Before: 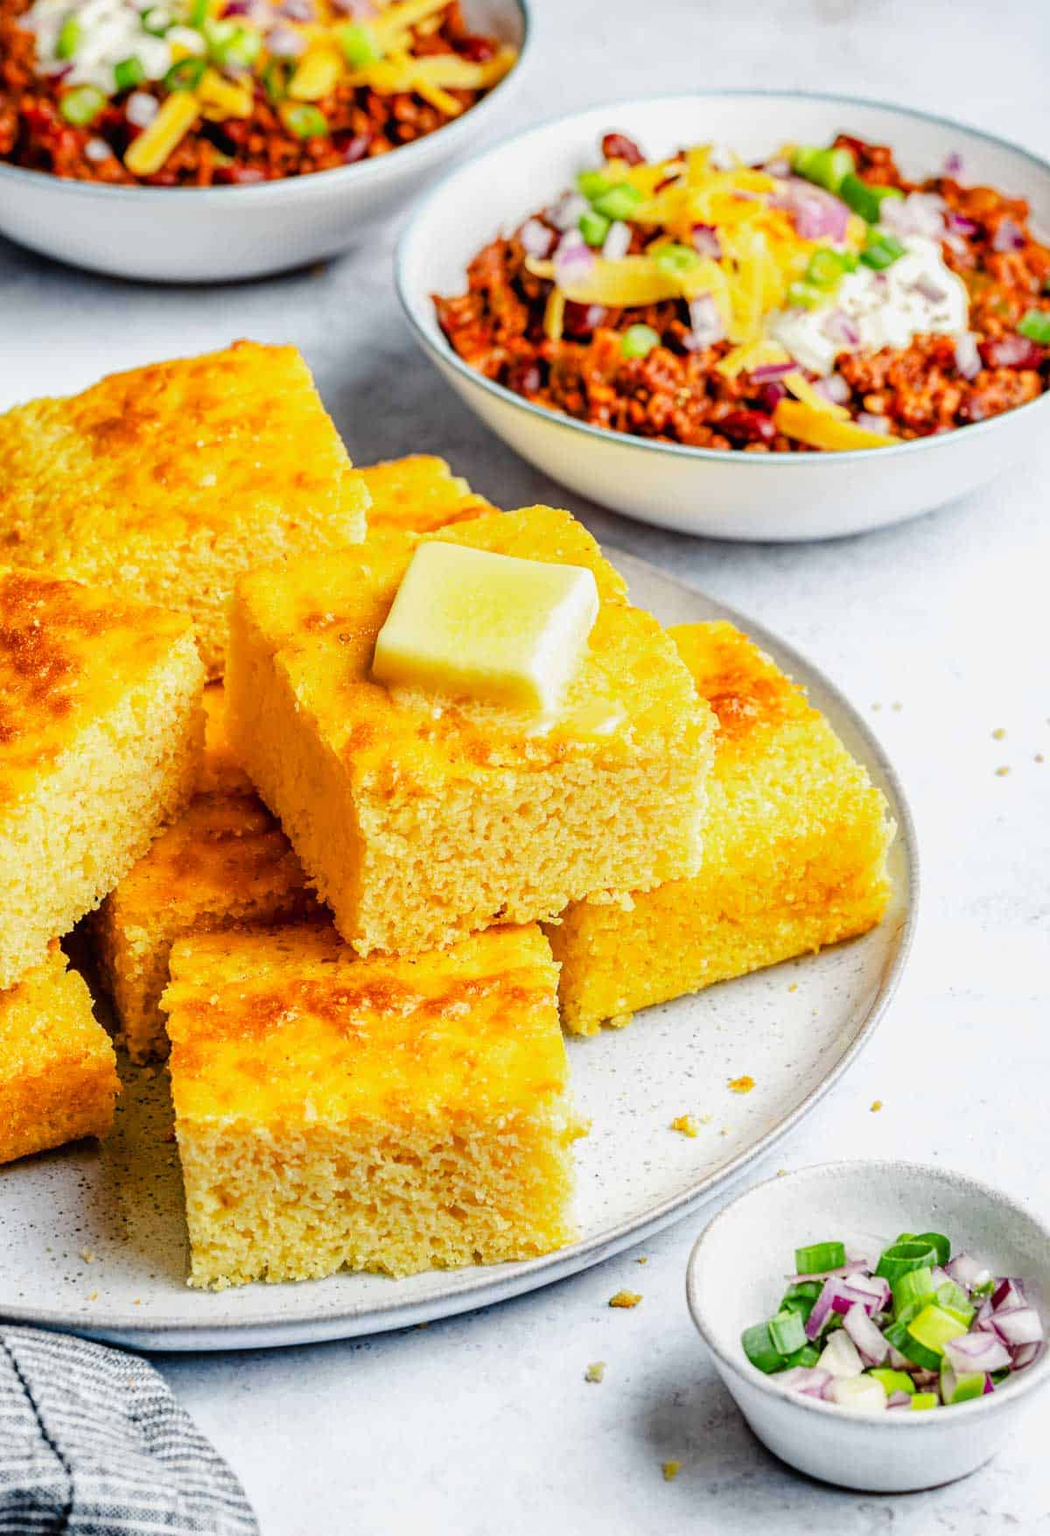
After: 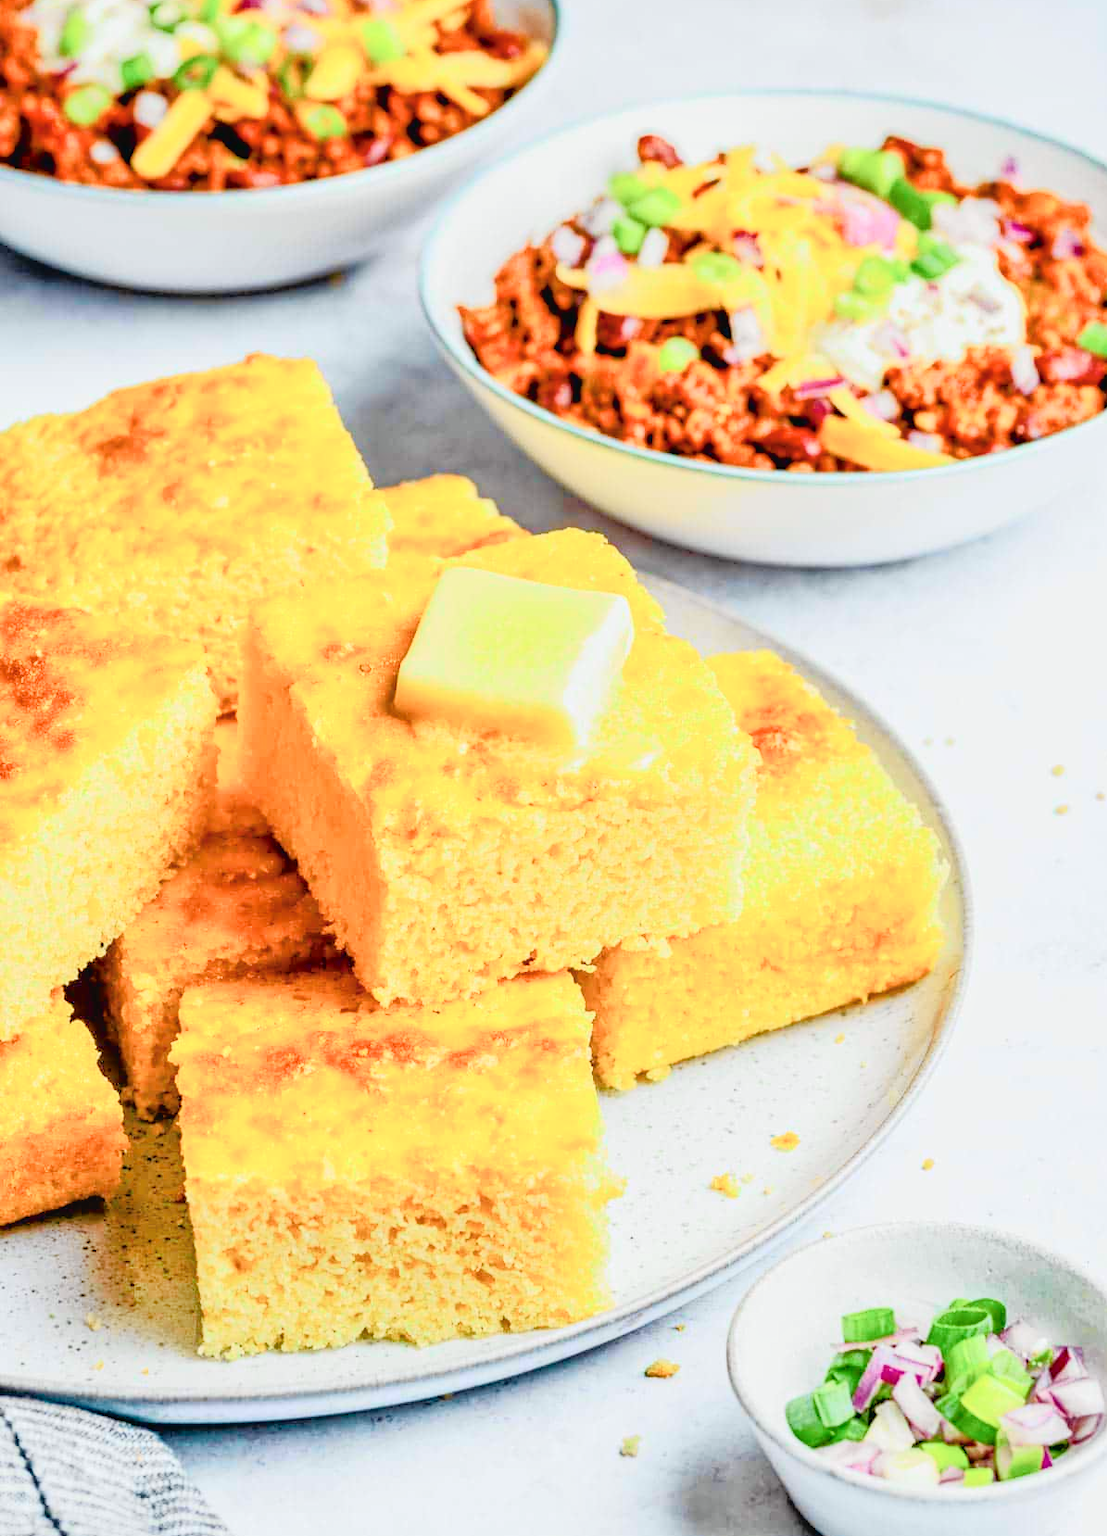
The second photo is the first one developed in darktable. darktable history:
tone equalizer: -7 EV 0.15 EV, -6 EV 0.6 EV, -5 EV 1.15 EV, -4 EV 1.33 EV, -3 EV 1.15 EV, -2 EV 0.6 EV, -1 EV 0.15 EV, mask exposure compensation -0.5 EV
color correction: saturation 0.8
crop: top 0.448%, right 0.264%, bottom 5.045%
tone curve: curves: ch0 [(0, 0.022) (0.114, 0.088) (0.282, 0.316) (0.446, 0.511) (0.613, 0.693) (0.786, 0.843) (0.999, 0.949)]; ch1 [(0, 0) (0.395, 0.343) (0.463, 0.427) (0.486, 0.474) (0.503, 0.5) (0.535, 0.522) (0.555, 0.566) (0.594, 0.614) (0.755, 0.793) (1, 1)]; ch2 [(0, 0) (0.369, 0.388) (0.449, 0.431) (0.501, 0.5) (0.528, 0.517) (0.561, 0.59) (0.612, 0.646) (0.697, 0.721) (1, 1)], color space Lab, independent channels, preserve colors none
color balance rgb: linear chroma grading › shadows 32%, linear chroma grading › global chroma -2%, linear chroma grading › mid-tones 4%, perceptual saturation grading › global saturation -2%, perceptual saturation grading › highlights -8%, perceptual saturation grading › mid-tones 8%, perceptual saturation grading › shadows 4%, perceptual brilliance grading › highlights 8%, perceptual brilliance grading › mid-tones 4%, perceptual brilliance grading › shadows 2%, global vibrance 16%, saturation formula JzAzBz (2021)
